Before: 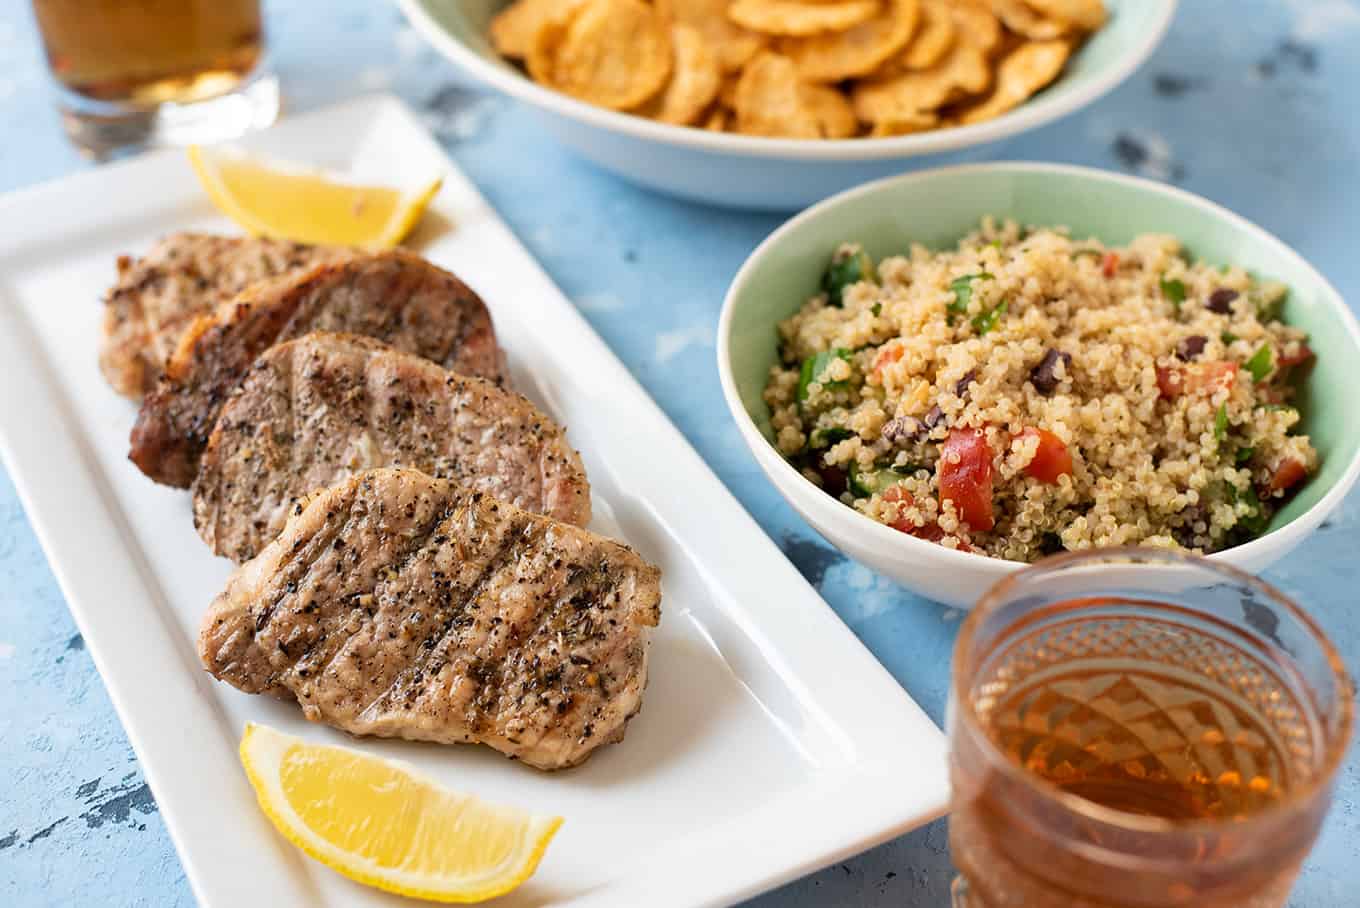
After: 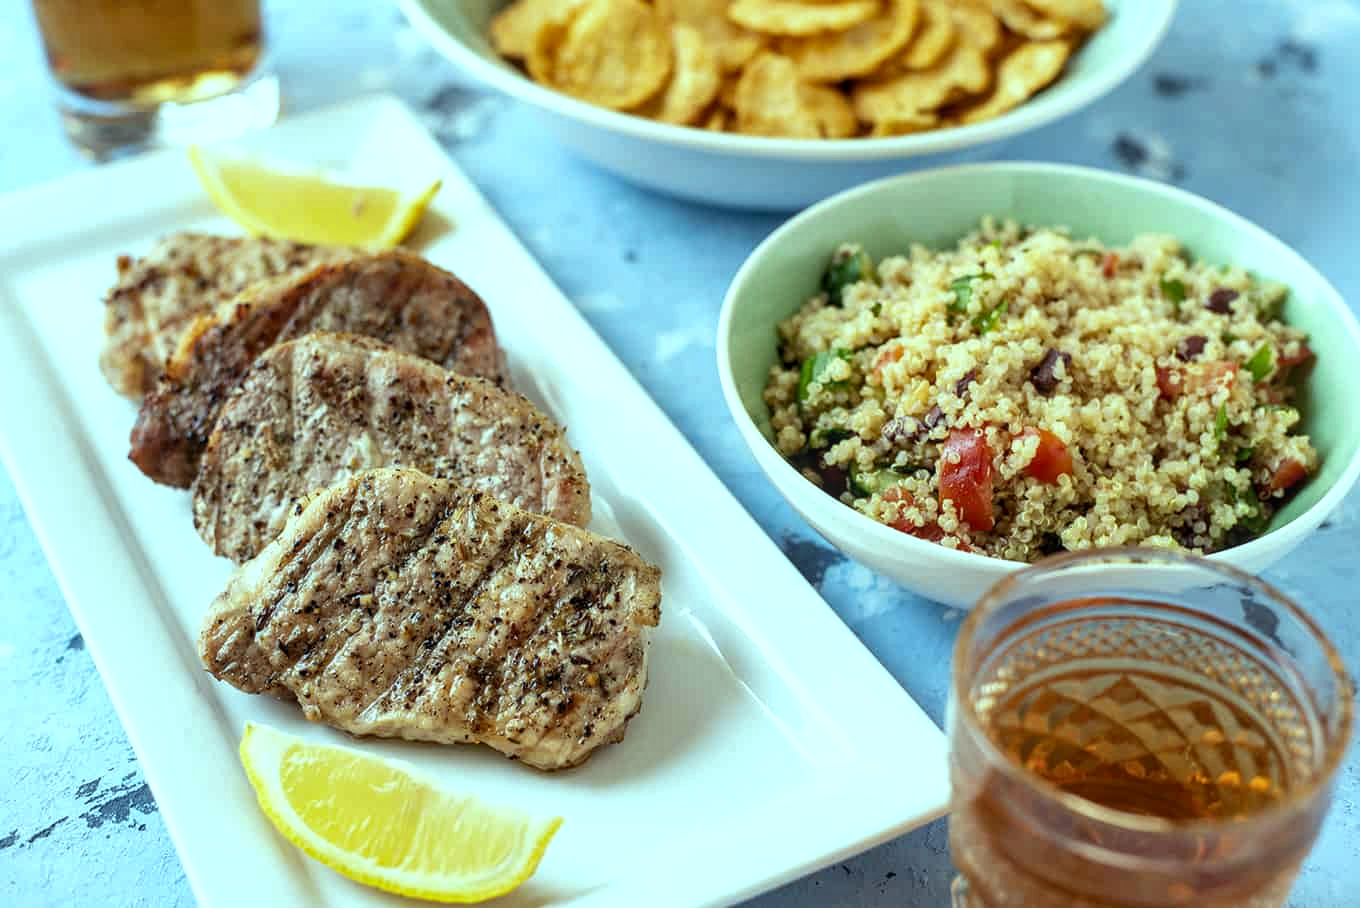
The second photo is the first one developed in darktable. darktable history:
color balance: mode lift, gamma, gain (sRGB), lift [0.997, 0.979, 1.021, 1.011], gamma [1, 1.084, 0.916, 0.998], gain [1, 0.87, 1.13, 1.101], contrast 4.55%, contrast fulcrum 38.24%, output saturation 104.09%
local contrast: on, module defaults
white balance: red 0.988, blue 1.017
